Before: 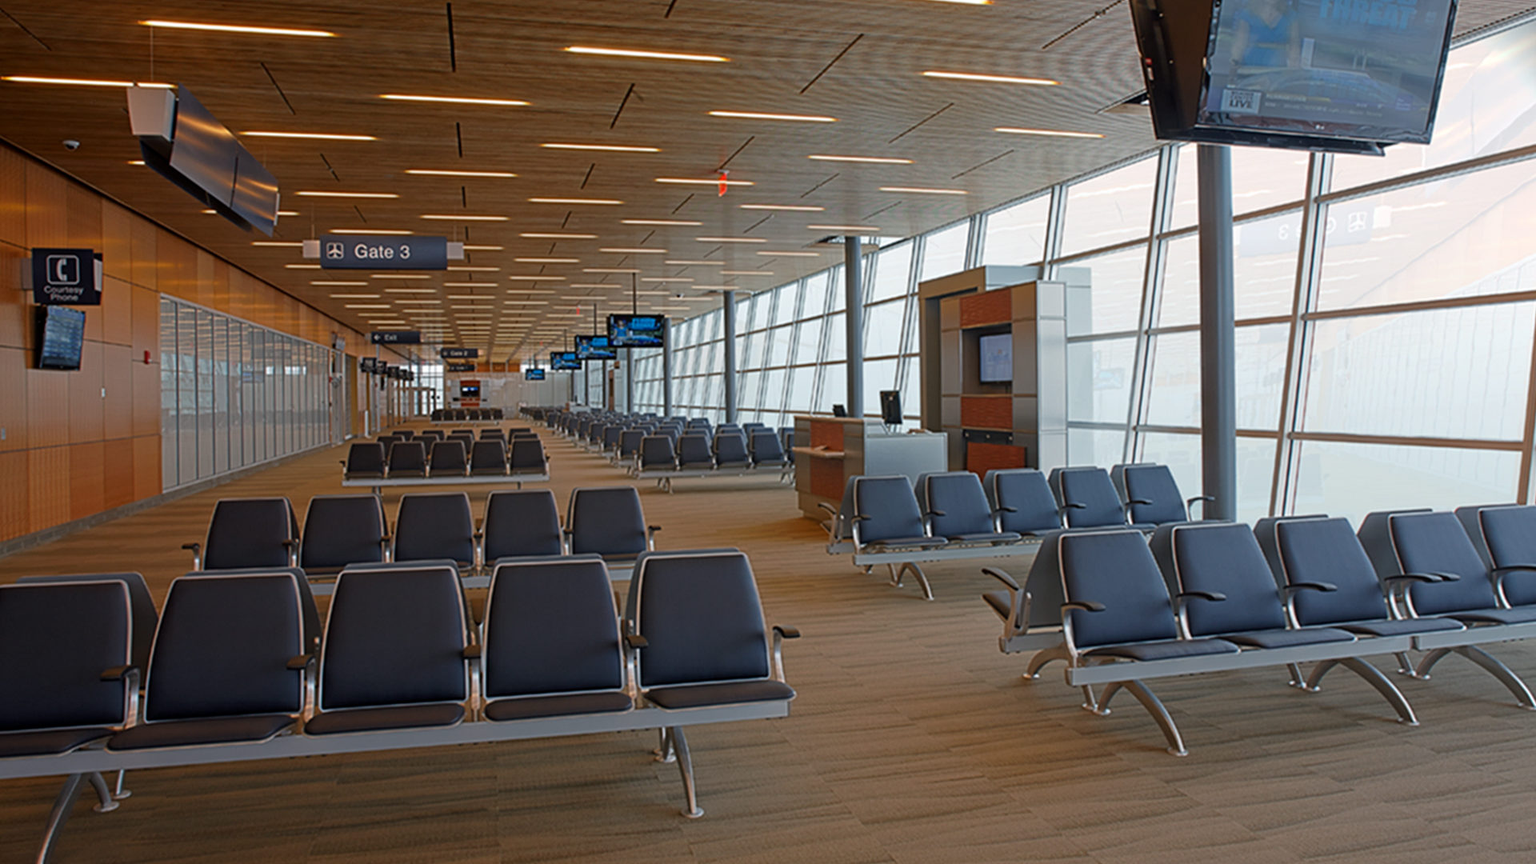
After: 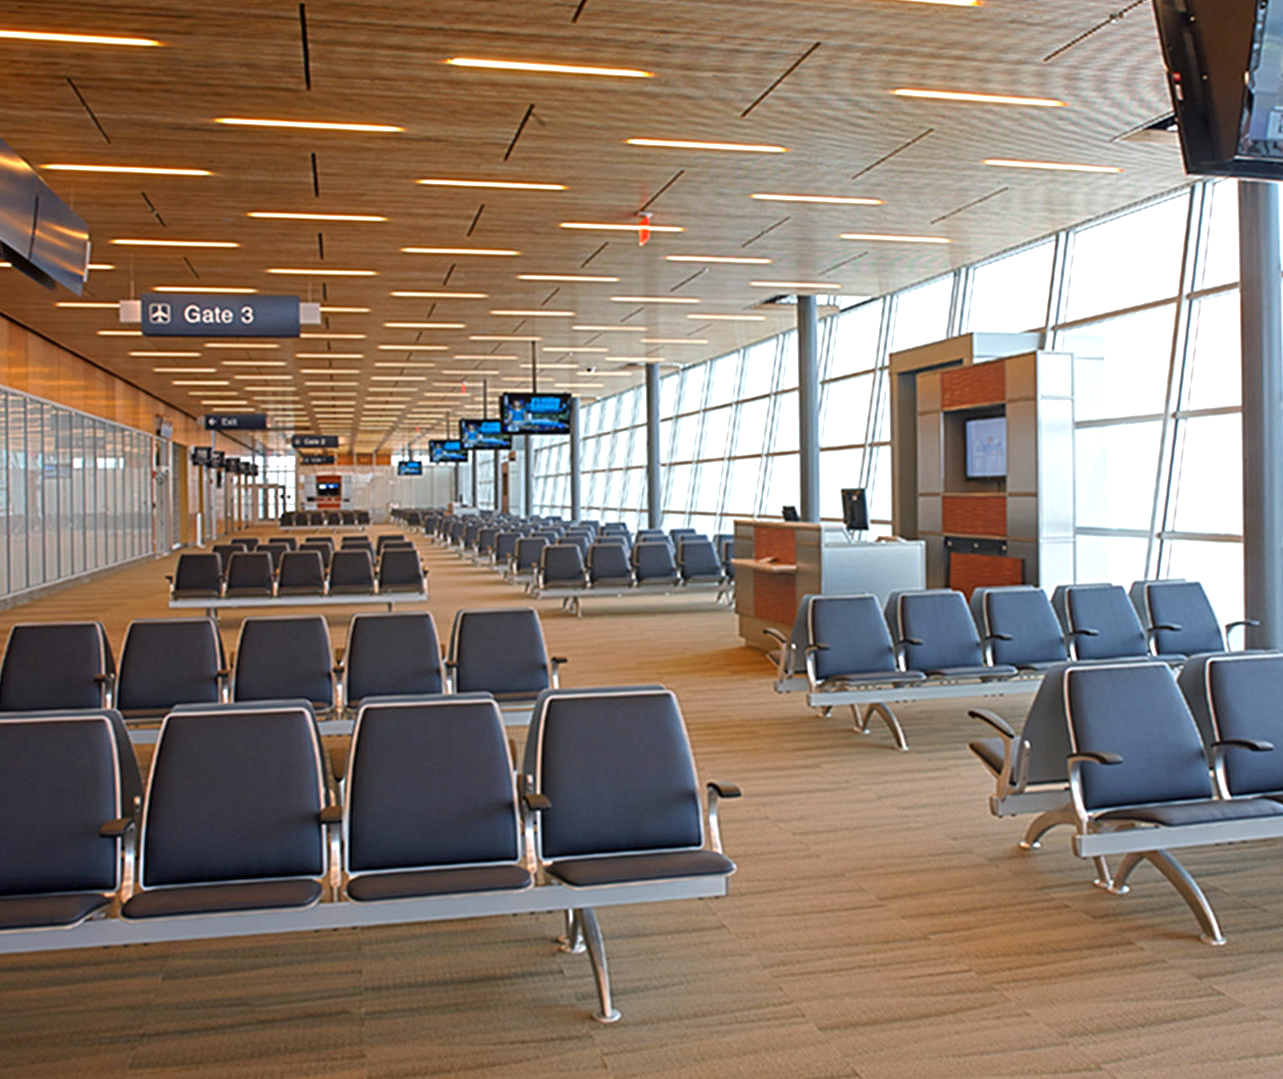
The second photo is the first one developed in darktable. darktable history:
crop and rotate: left 13.526%, right 19.641%
tone equalizer: on, module defaults
exposure: exposure 1.001 EV, compensate exposure bias true, compensate highlight preservation false
